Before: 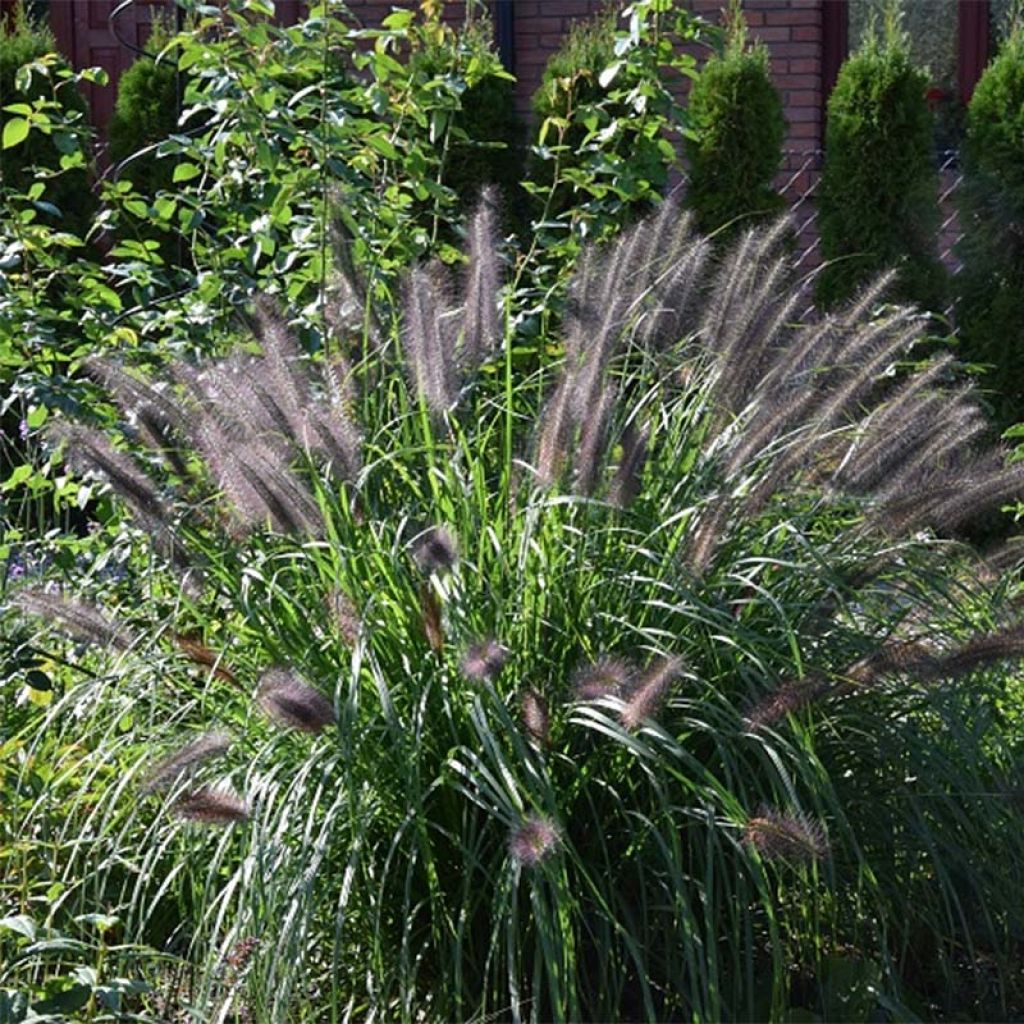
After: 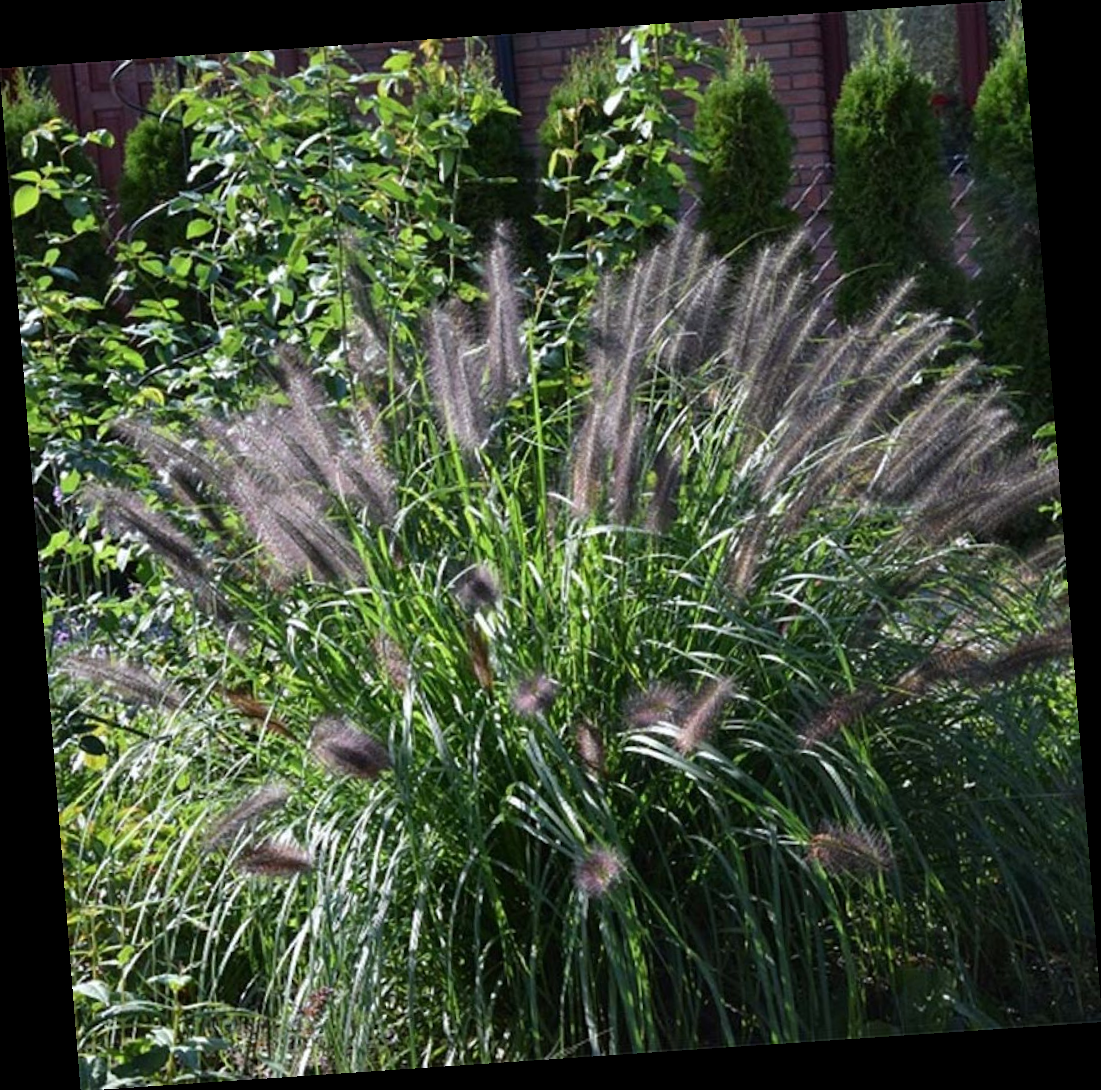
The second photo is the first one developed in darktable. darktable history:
rotate and perspective: rotation -4.2°, shear 0.006, automatic cropping off
white balance: red 0.986, blue 1.01
